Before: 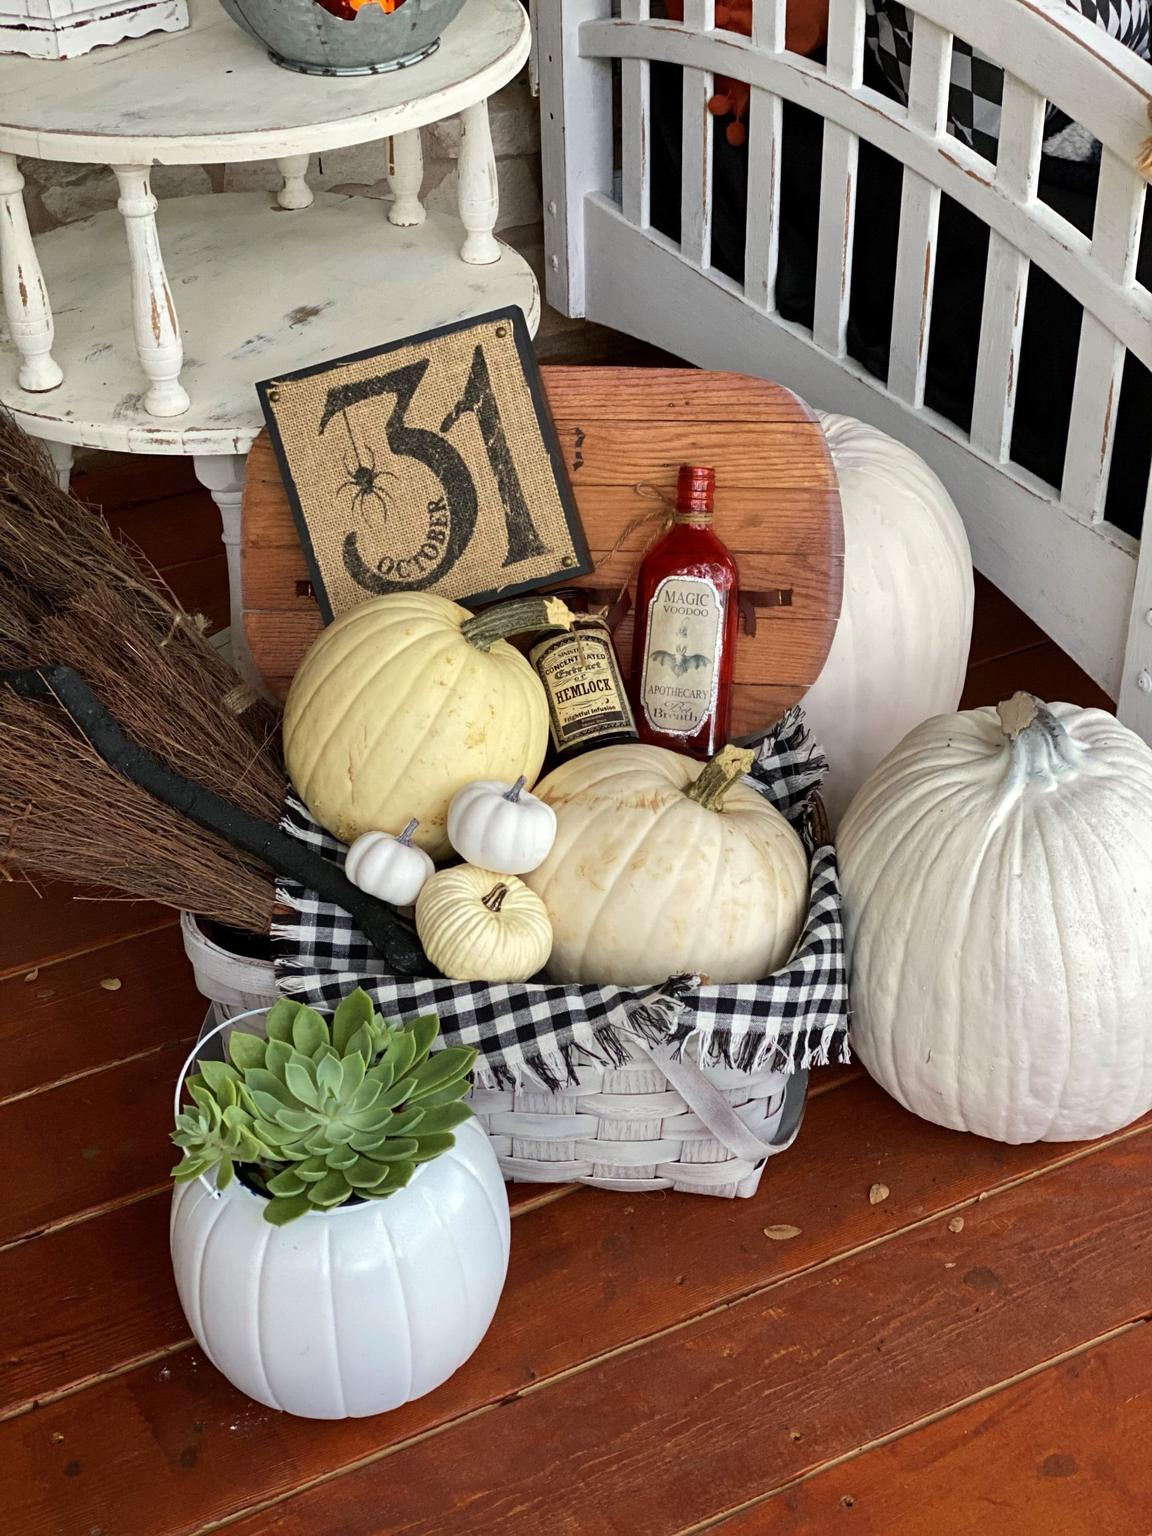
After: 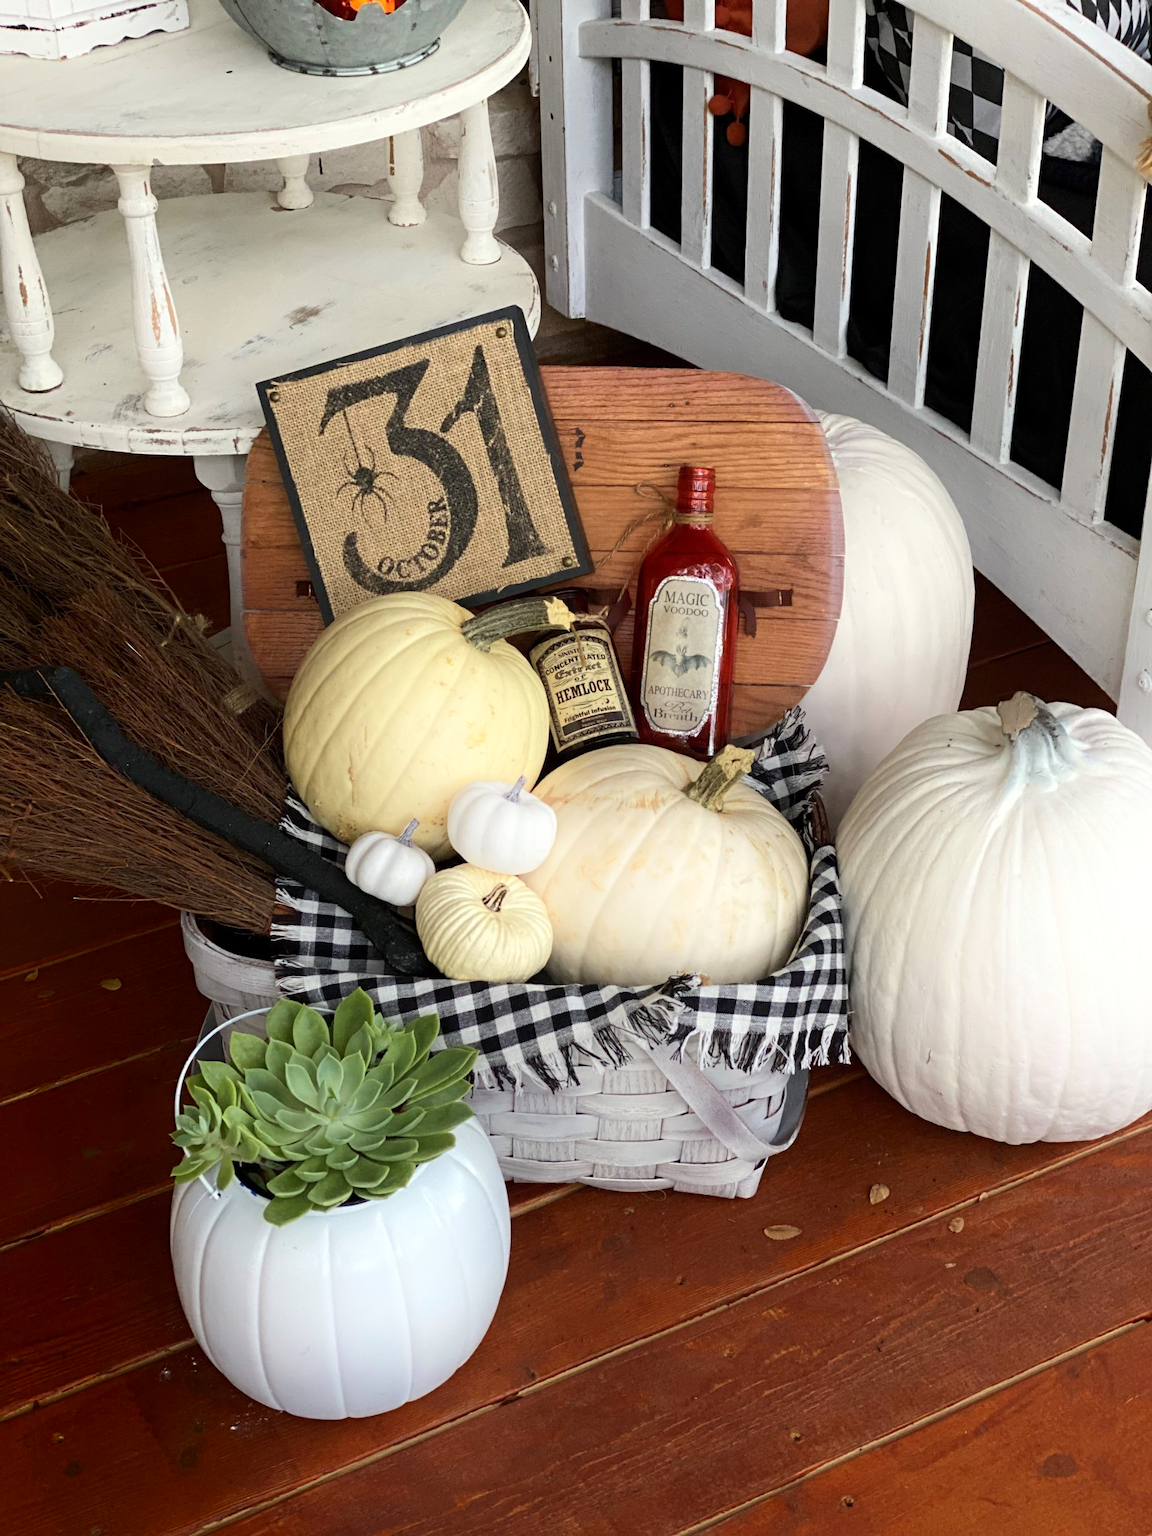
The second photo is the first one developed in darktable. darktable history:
shadows and highlights: shadows -53.28, highlights 87.94, shadows color adjustment 97.99%, highlights color adjustment 58.77%, soften with gaussian
